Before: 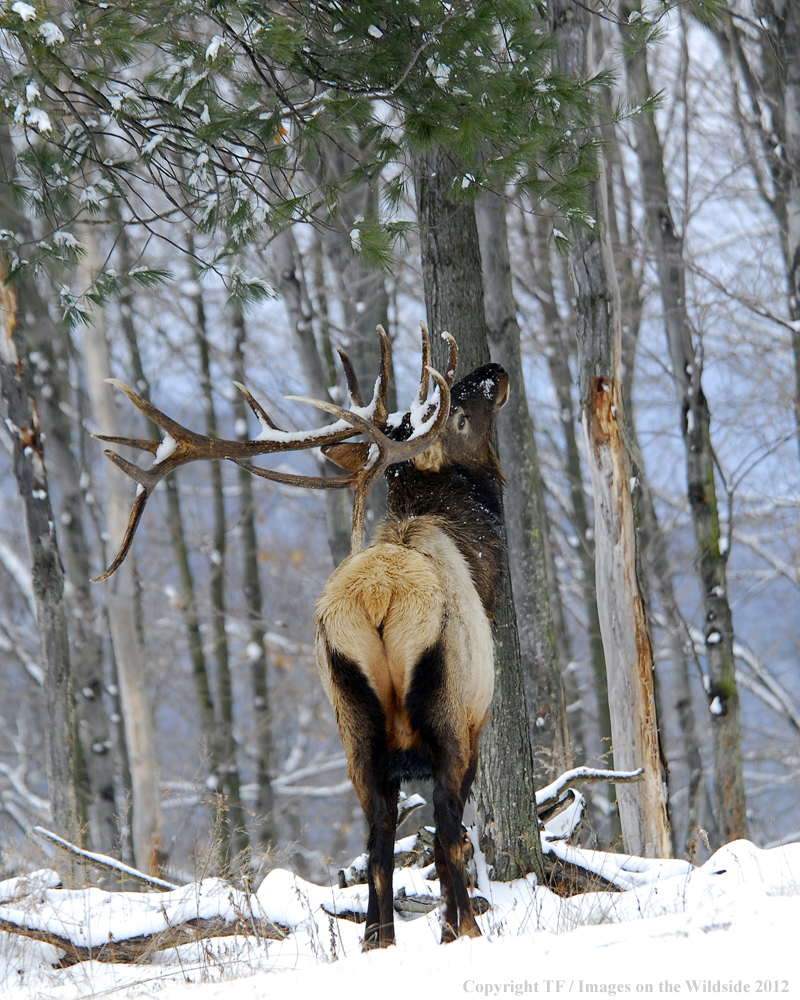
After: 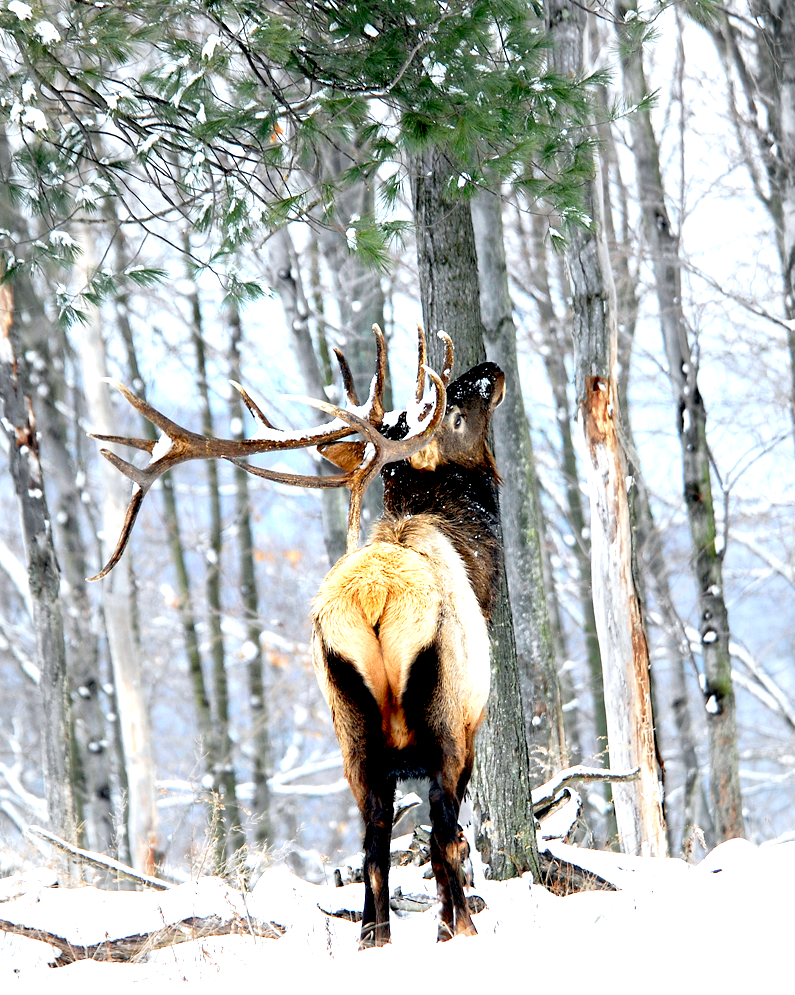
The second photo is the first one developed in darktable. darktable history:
exposure: black level correction 0.009, exposure 1.425 EV, compensate highlight preservation false
crop and rotate: left 0.614%, top 0.179%, bottom 0.309%
white balance: red 0.988, blue 1.017
vignetting: fall-off start 18.21%, fall-off radius 137.95%, brightness -0.207, center (-0.078, 0.066), width/height ratio 0.62, shape 0.59
